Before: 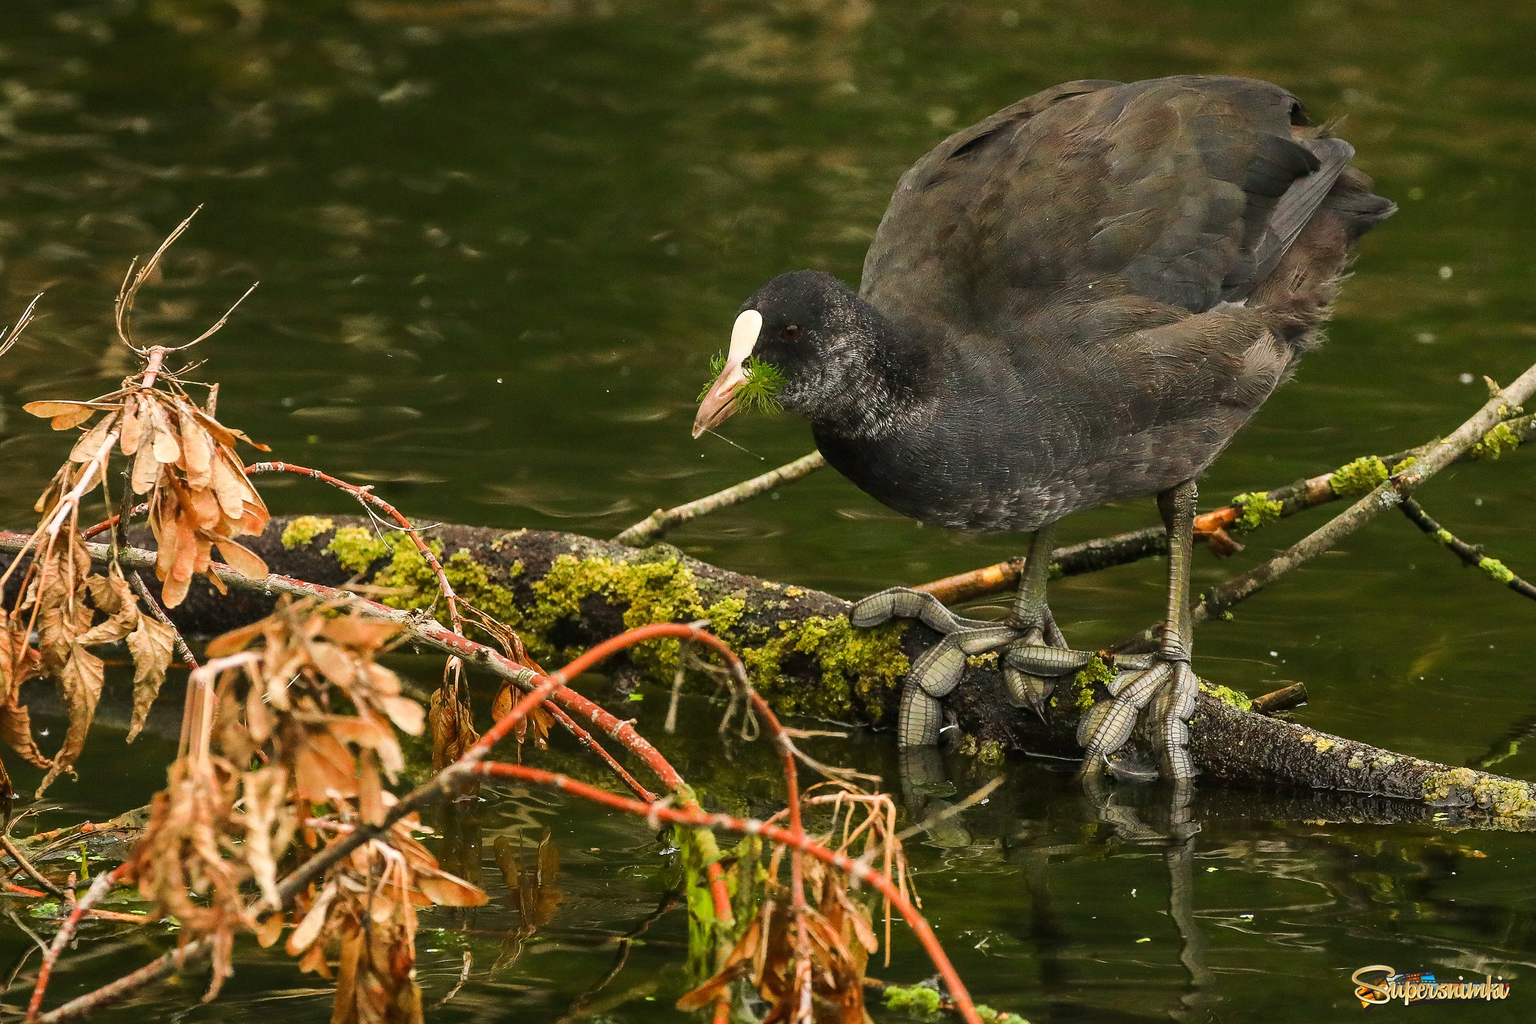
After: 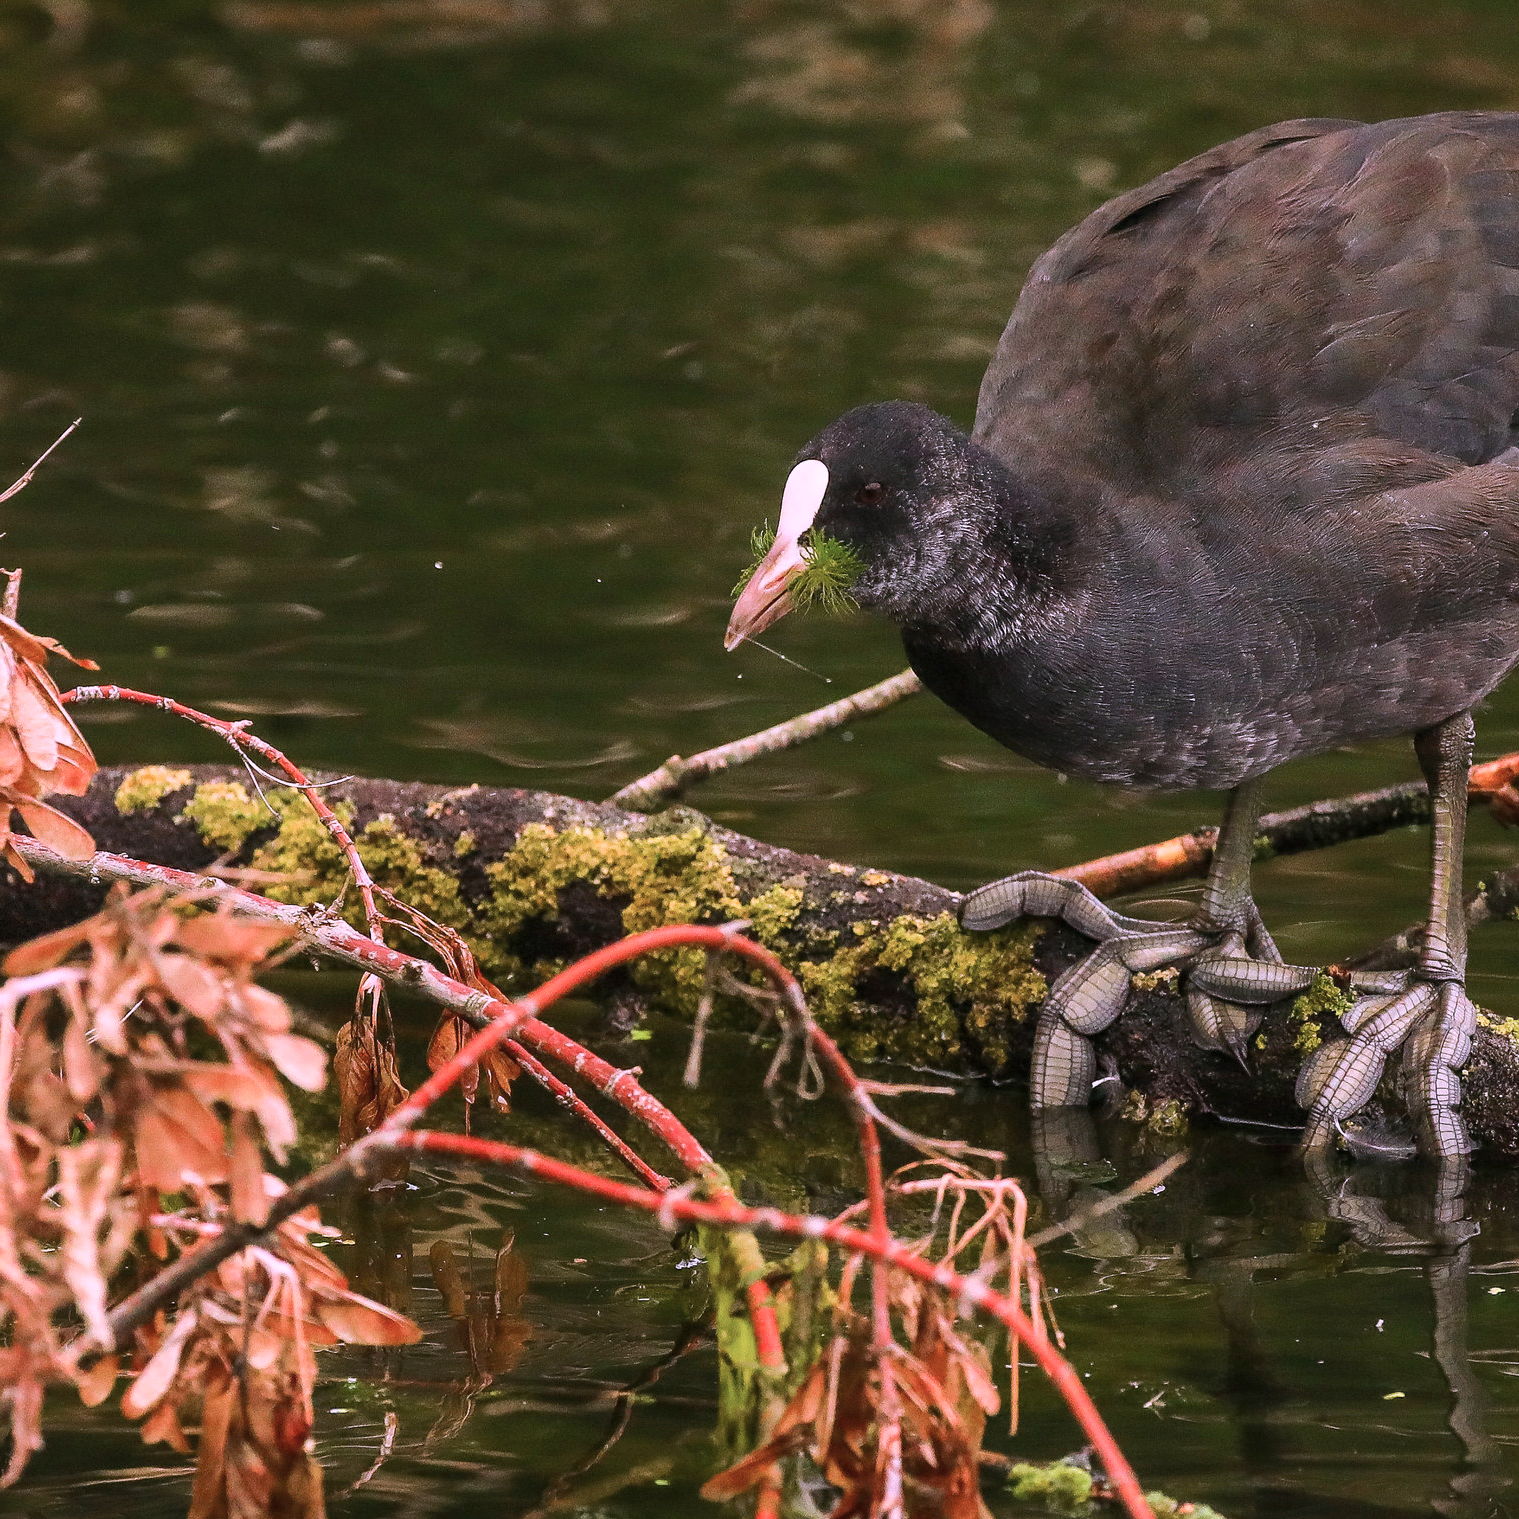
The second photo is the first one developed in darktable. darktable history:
color correction: highlights a* 15.2, highlights b* -24.85
crop and rotate: left 13.331%, right 20.039%
